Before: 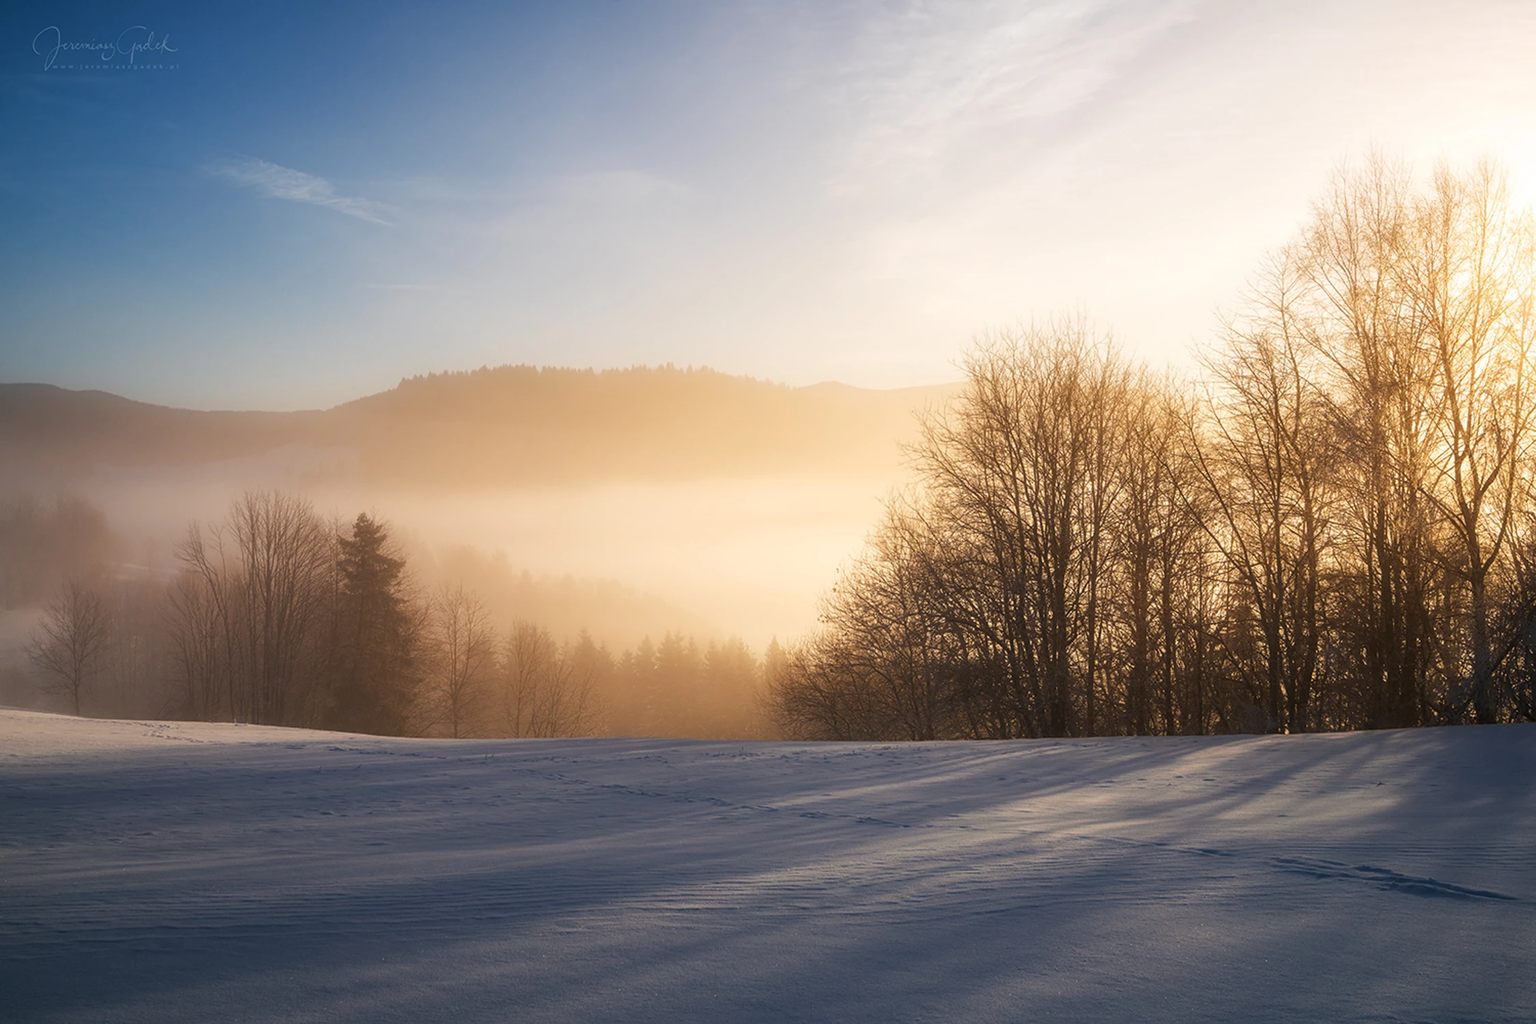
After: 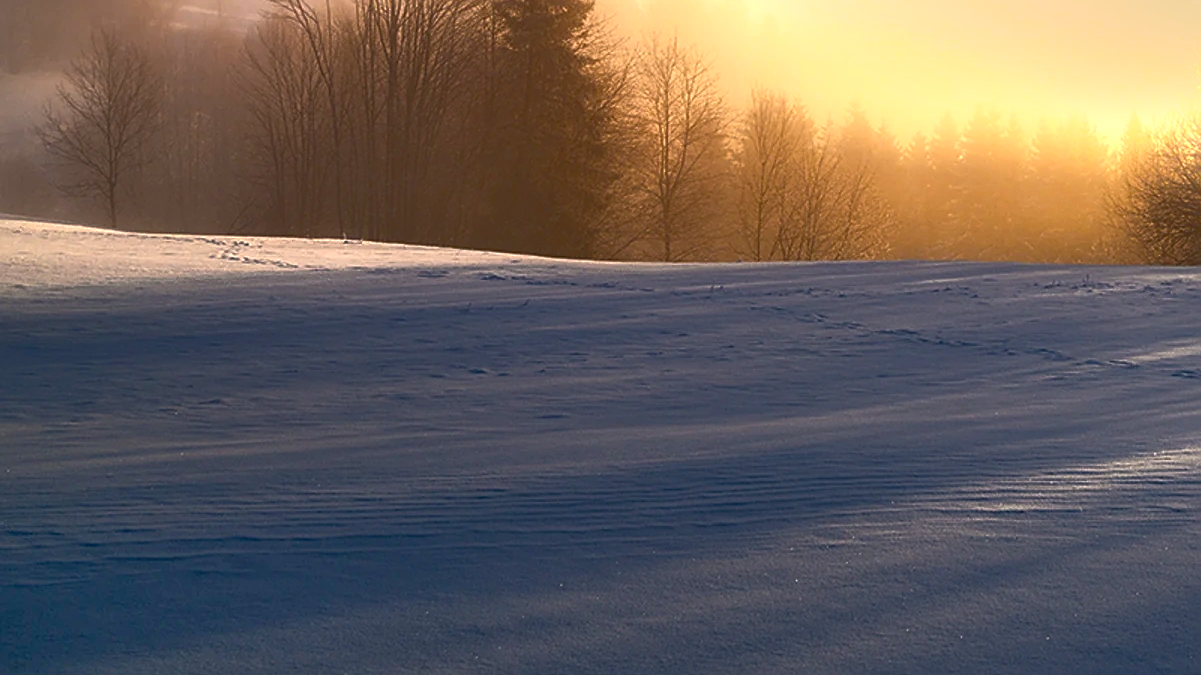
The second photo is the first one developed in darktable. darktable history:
sharpen: on, module defaults
bloom: size 9%, threshold 100%, strength 7%
exposure: black level correction 0.008, exposure 0.979 EV, compensate highlight preservation false
crop and rotate: top 54.778%, right 46.61%, bottom 0.159%
rgb curve: curves: ch0 [(0, 0) (0.415, 0.237) (1, 1)]
tone equalizer: -8 EV -0.528 EV, -7 EV -0.319 EV, -6 EV -0.083 EV, -5 EV 0.413 EV, -4 EV 0.985 EV, -3 EV 0.791 EV, -2 EV -0.01 EV, -1 EV 0.14 EV, +0 EV -0.012 EV, smoothing 1
color balance rgb: perceptual saturation grading › global saturation 20%, global vibrance 20%
